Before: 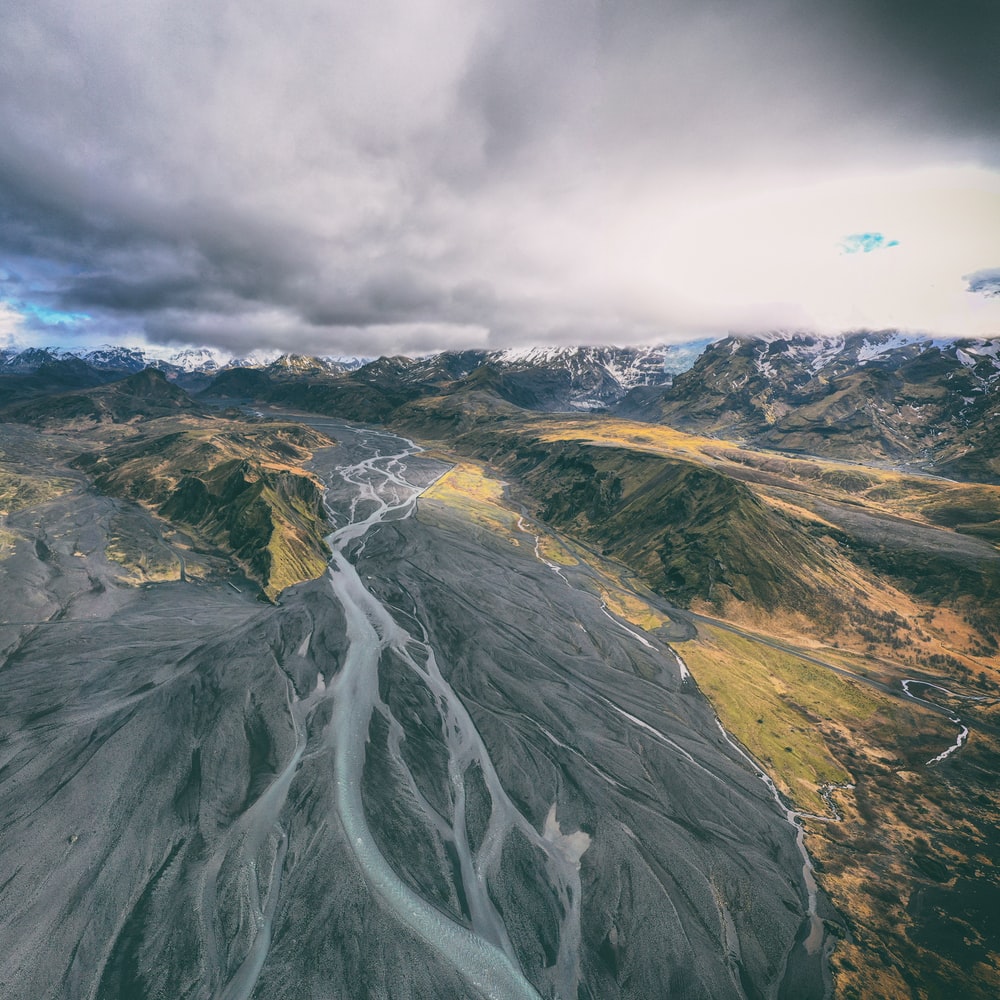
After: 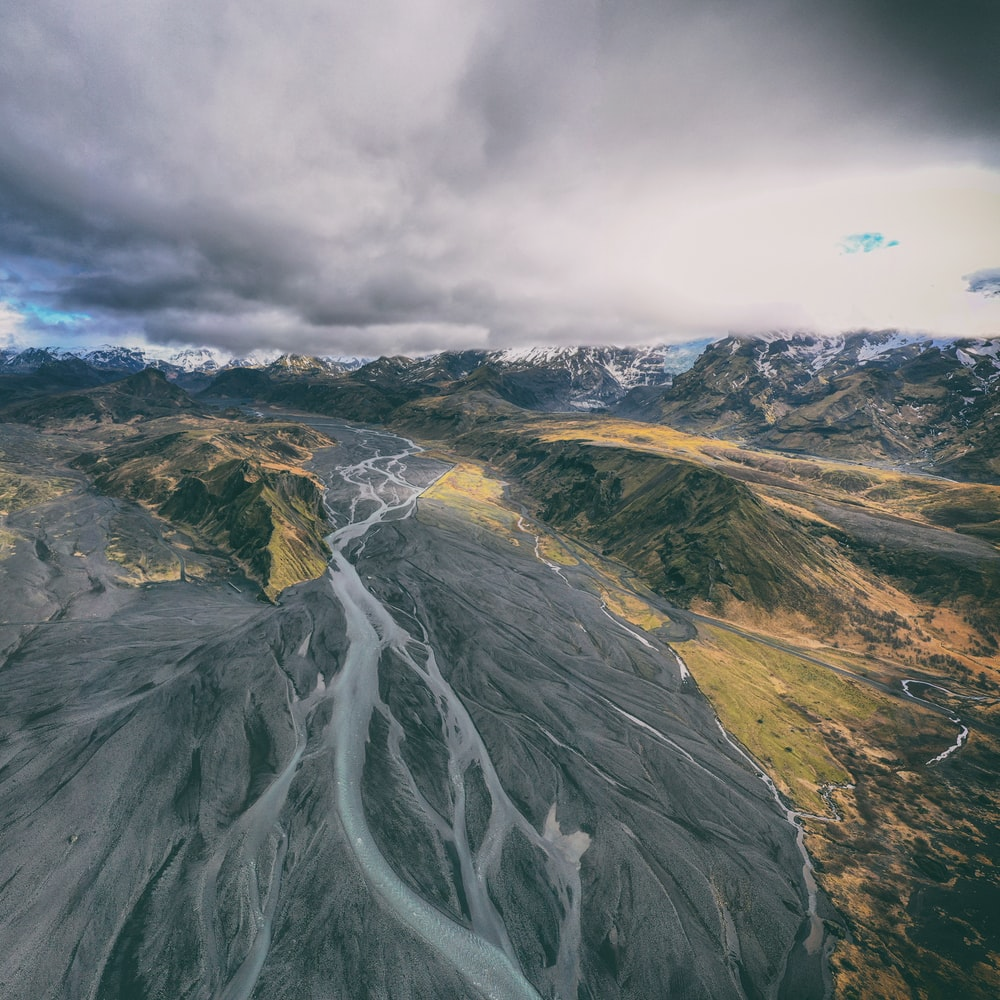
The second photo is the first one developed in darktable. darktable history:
exposure: exposure -0.17 EV, compensate highlight preservation false
